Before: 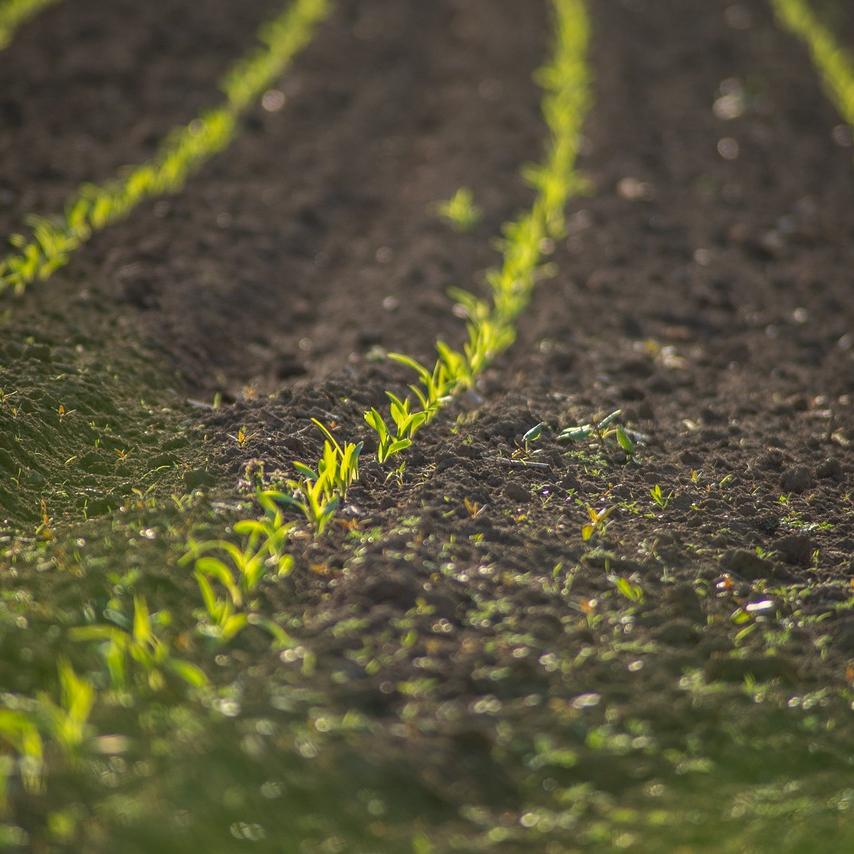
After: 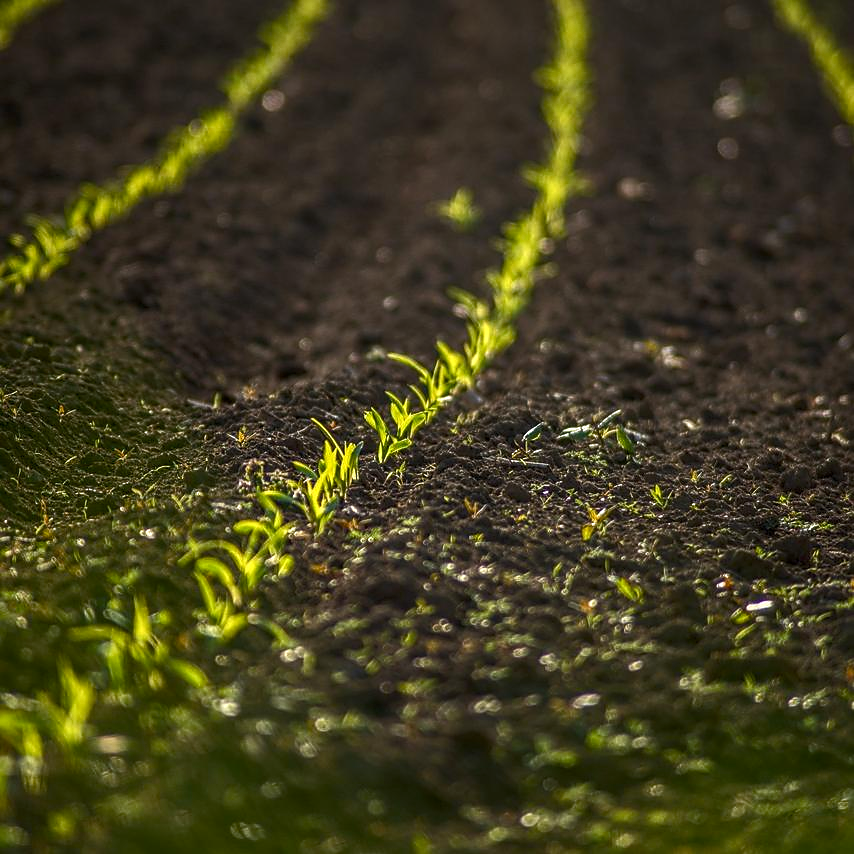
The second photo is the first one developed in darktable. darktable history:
sharpen: radius 1.815, amount 0.395, threshold 1.368
local contrast: detail 130%
color balance rgb: perceptual saturation grading › global saturation 27.454%, perceptual saturation grading › highlights -28.044%, perceptual saturation grading › mid-tones 15.579%, perceptual saturation grading › shadows 33.921%, perceptual brilliance grading › highlights 3.412%, perceptual brilliance grading › mid-tones -17.705%, perceptual brilliance grading › shadows -42.042%, contrast 5.001%
